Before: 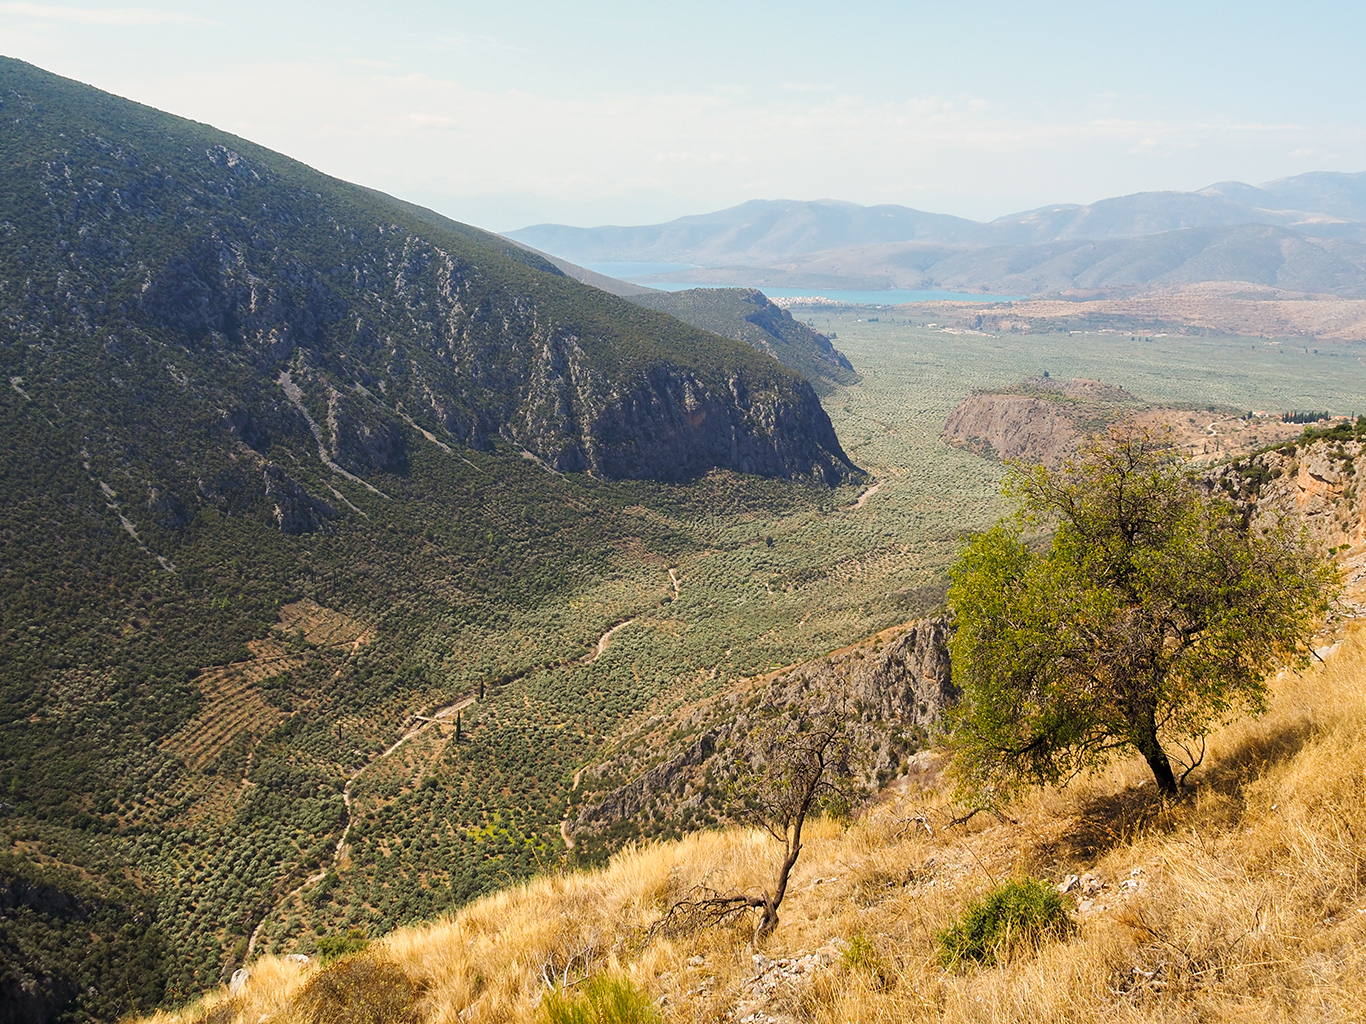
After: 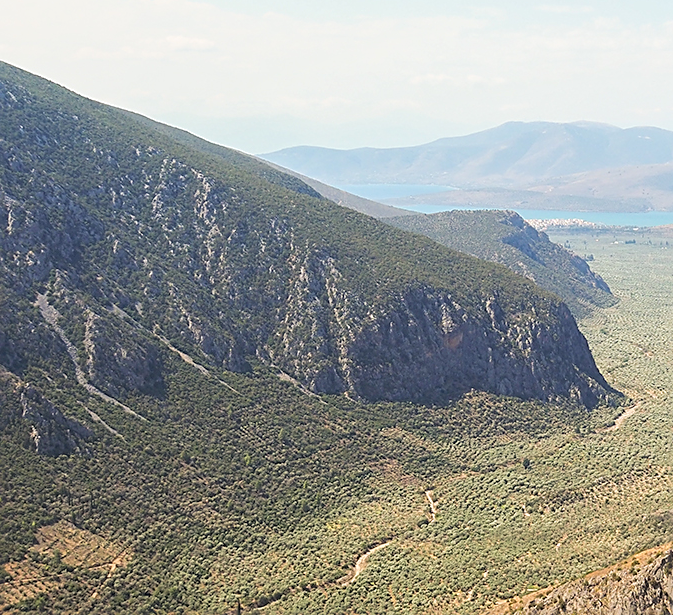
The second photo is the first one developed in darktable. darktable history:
crop: left 17.835%, top 7.675%, right 32.881%, bottom 32.213%
local contrast: highlights 100%, shadows 100%, detail 120%, midtone range 0.2
contrast brightness saturation: brightness 0.15
sharpen: on, module defaults
